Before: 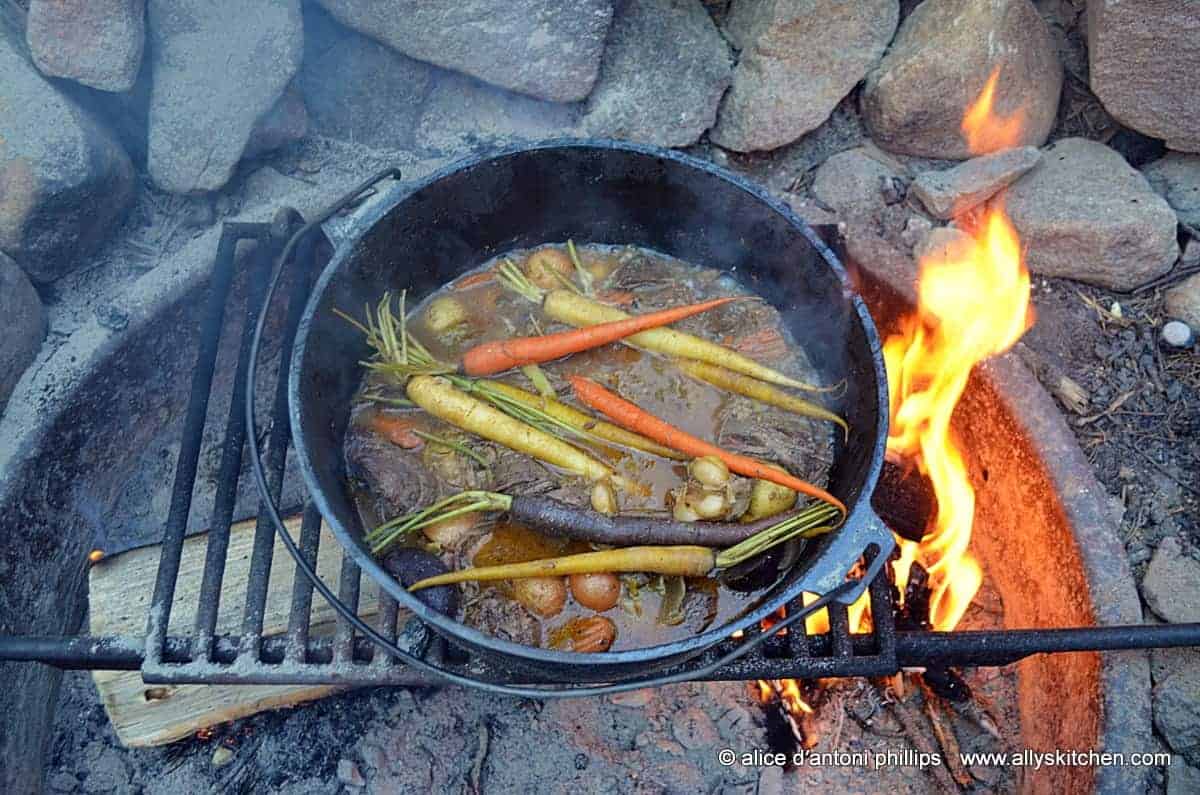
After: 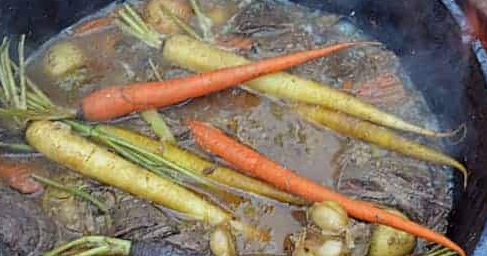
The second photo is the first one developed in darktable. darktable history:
crop: left 31.787%, top 32.104%, right 27.603%, bottom 35.651%
contrast brightness saturation: saturation -0.064
